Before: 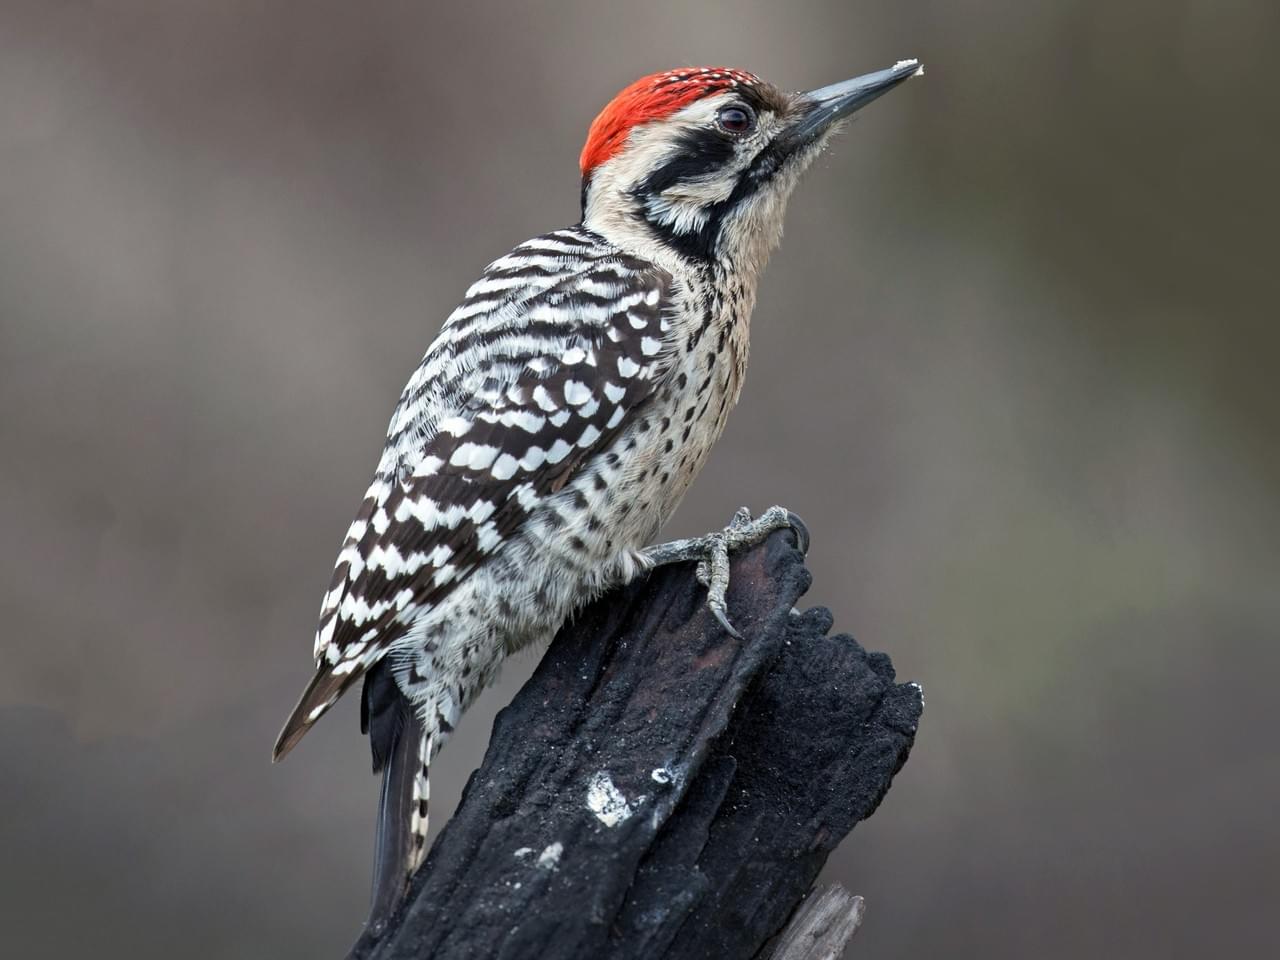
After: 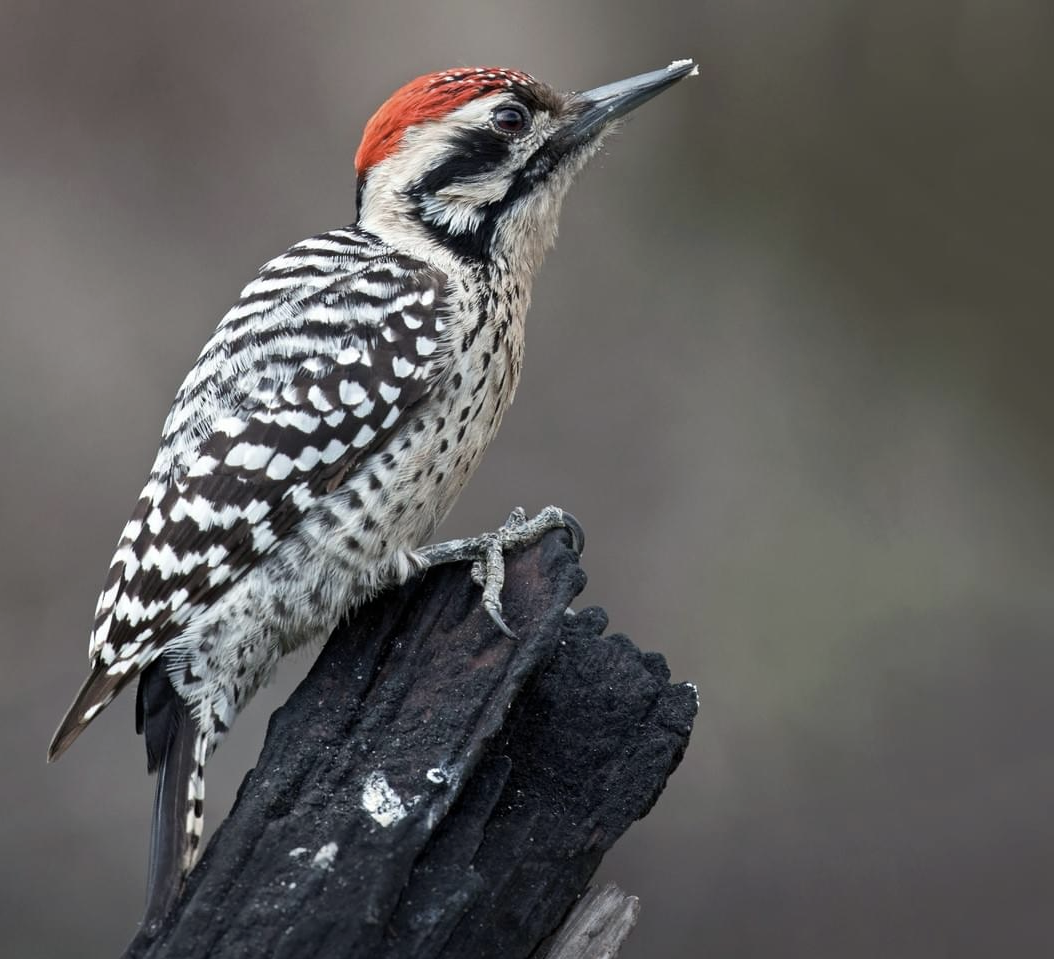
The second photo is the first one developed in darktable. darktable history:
contrast brightness saturation: contrast 0.06, brightness -0.01, saturation -0.23
crop: left 17.582%, bottom 0.031%
